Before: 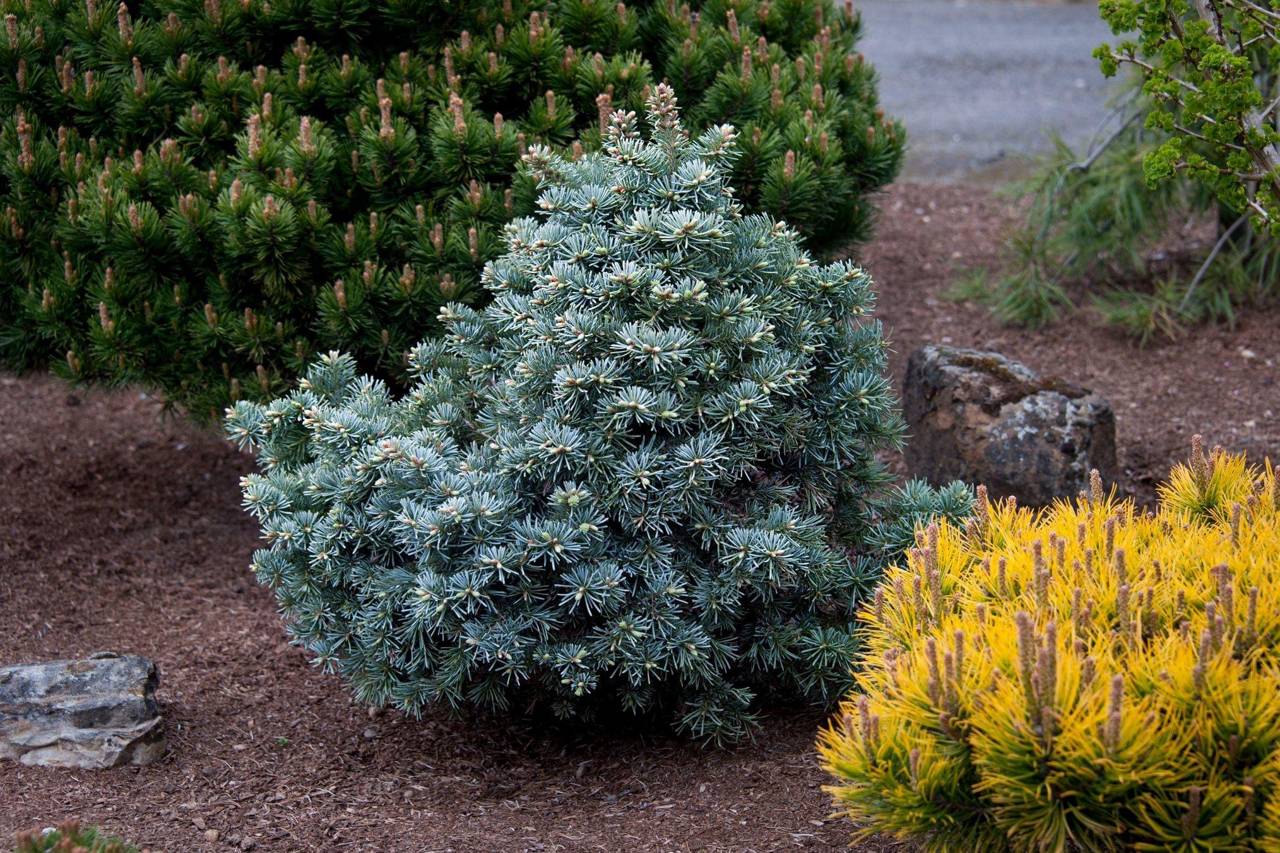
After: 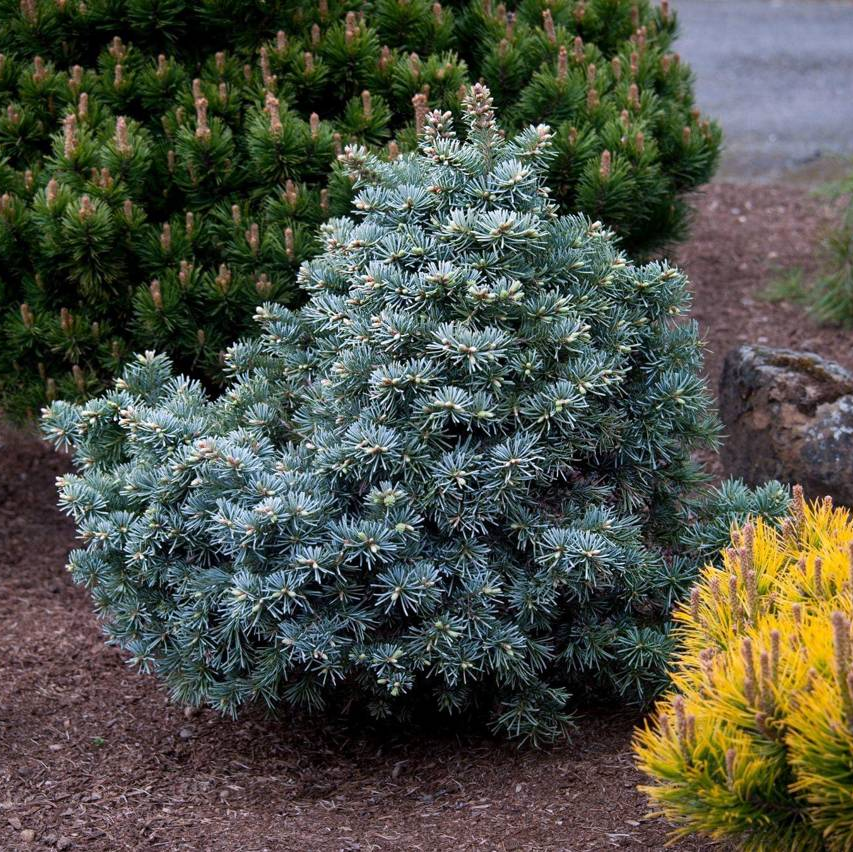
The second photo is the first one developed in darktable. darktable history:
crop and rotate: left 14.436%, right 18.898%
white balance: red 1.009, blue 1.027
